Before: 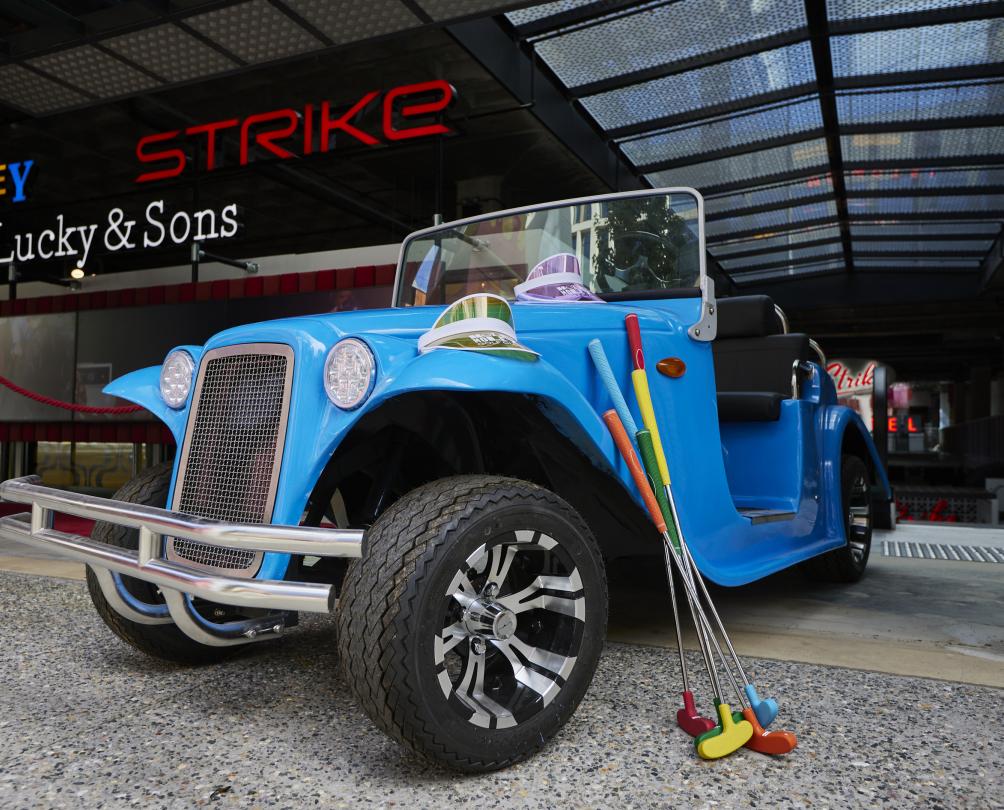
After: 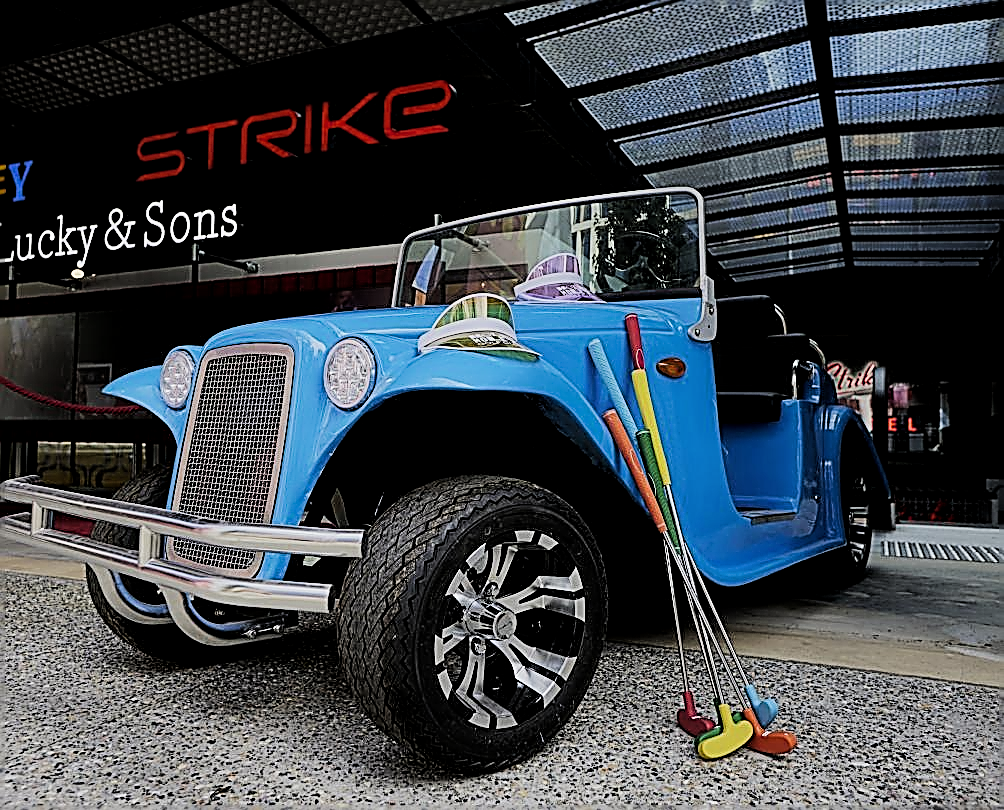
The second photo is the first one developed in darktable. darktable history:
contrast equalizer: y [[0.5, 0.486, 0.447, 0.446, 0.489, 0.5], [0.5 ×6], [0.5 ×6], [0 ×6], [0 ×6]]
filmic rgb: black relative exposure -5 EV, hardness 2.88, contrast 1.3
sharpen: amount 2
local contrast: highlights 100%, shadows 100%, detail 120%, midtone range 0.2
